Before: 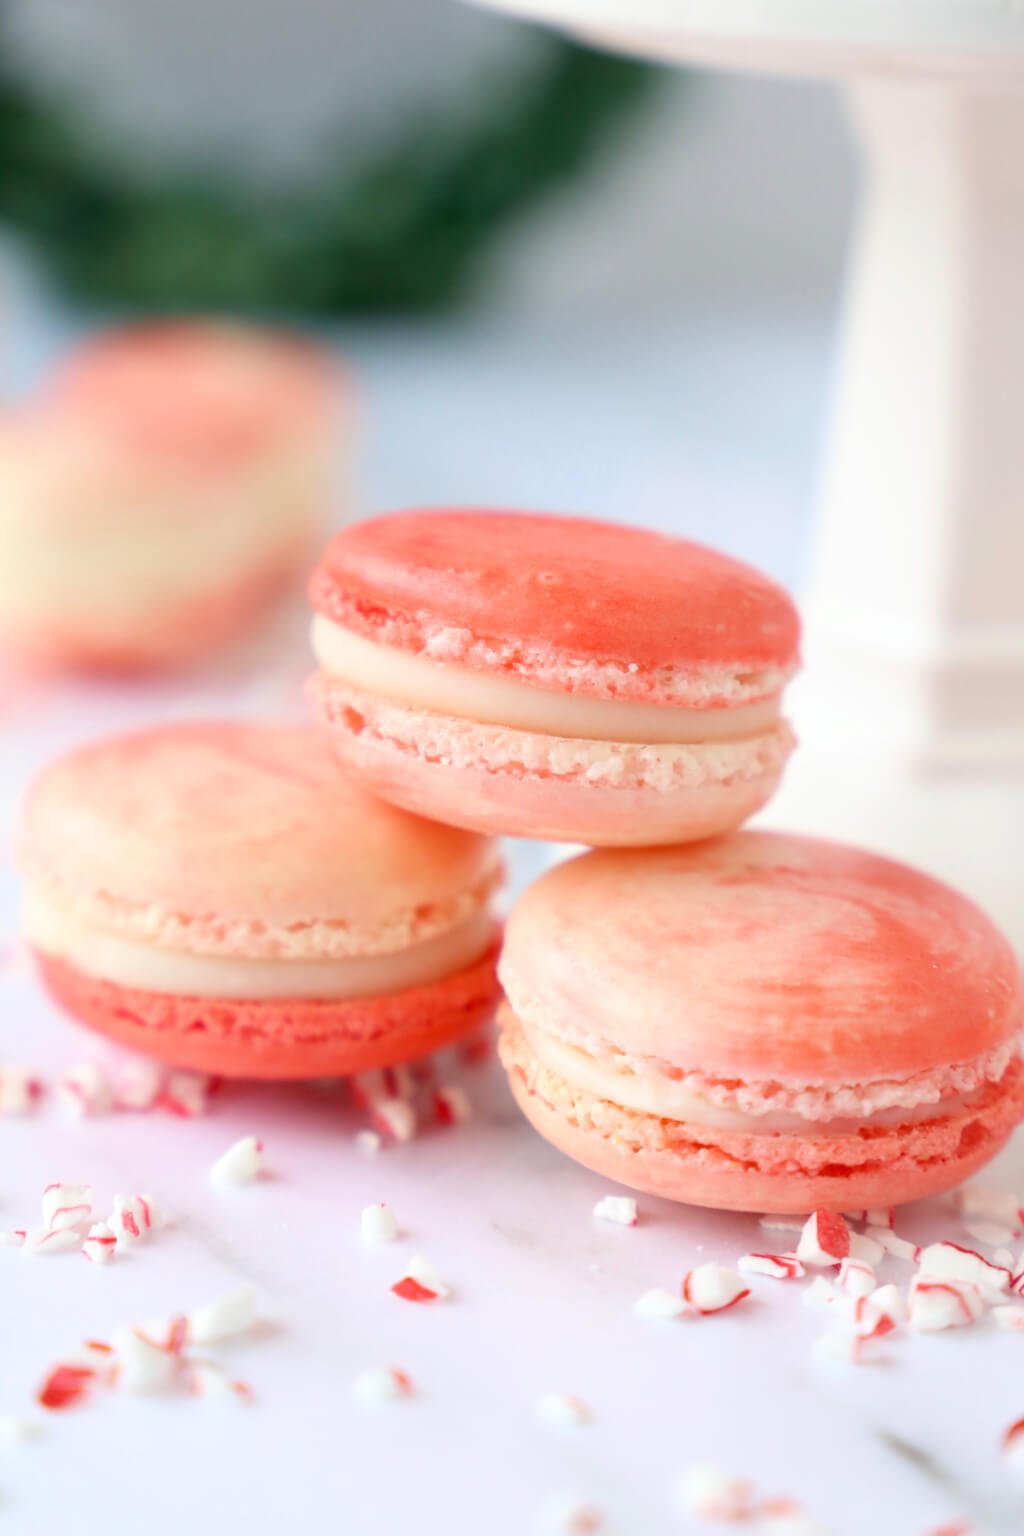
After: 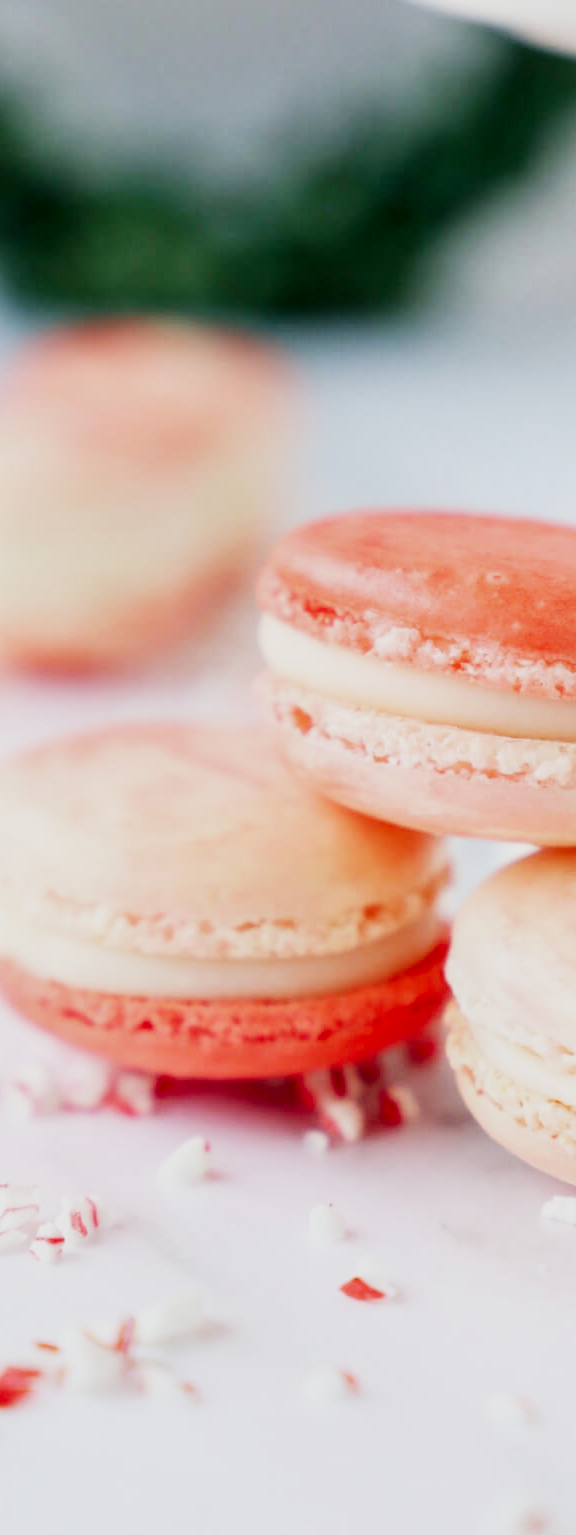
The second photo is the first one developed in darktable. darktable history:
local contrast: on, module defaults
crop: left 5.114%, right 38.589%
sigmoid: contrast 1.7, skew -0.1, preserve hue 0%, red attenuation 0.1, red rotation 0.035, green attenuation 0.1, green rotation -0.017, blue attenuation 0.15, blue rotation -0.052, base primaries Rec2020
